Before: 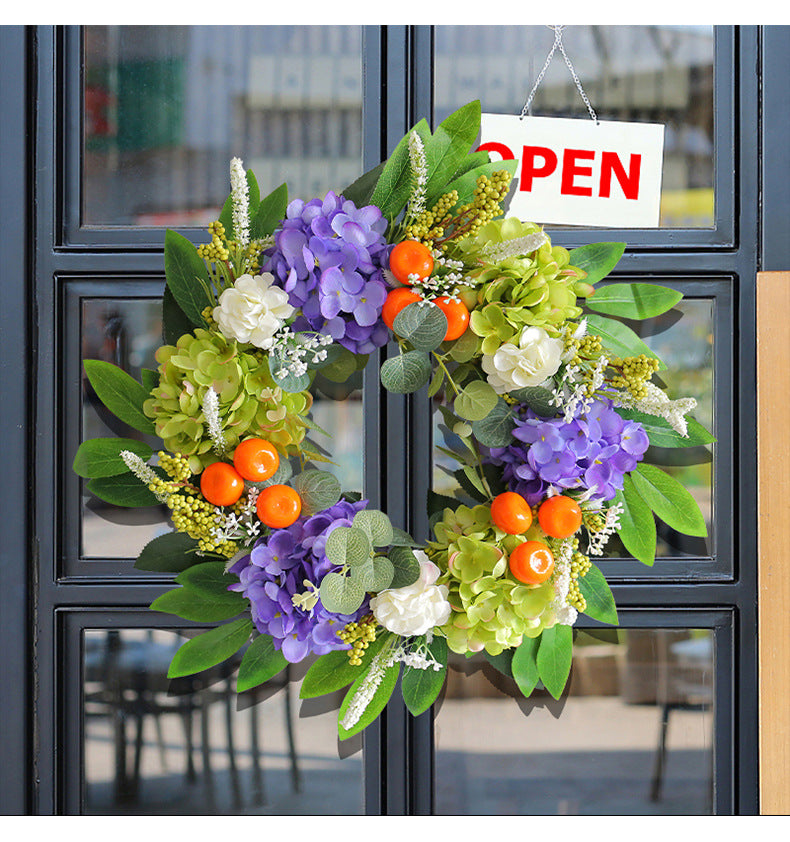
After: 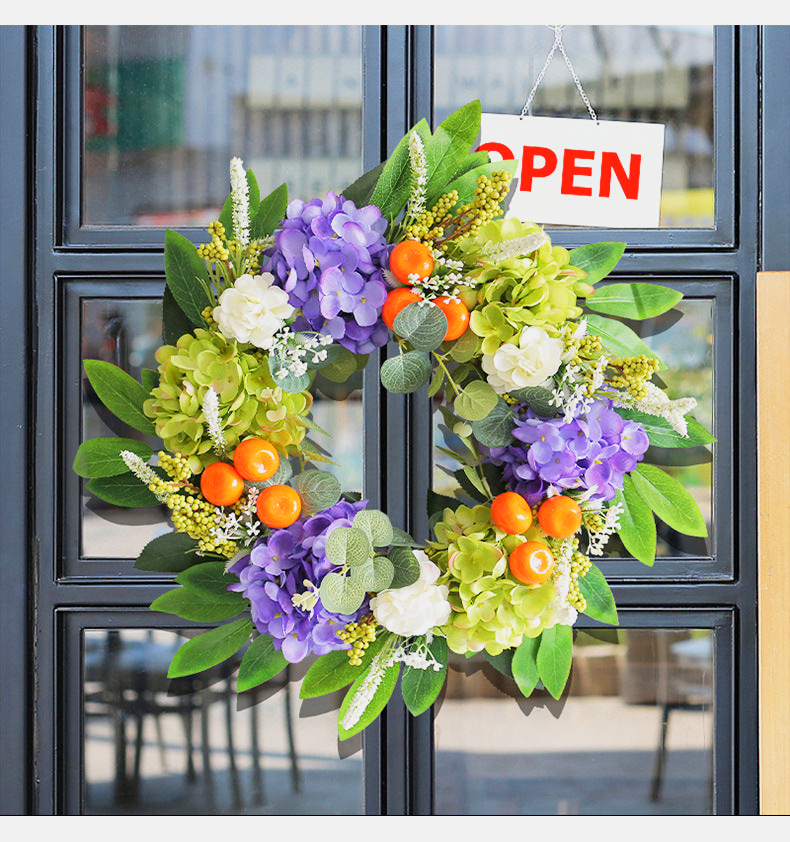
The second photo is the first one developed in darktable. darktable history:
base curve: curves: ch0 [(0, 0) (0.088, 0.125) (0.176, 0.251) (0.354, 0.501) (0.613, 0.749) (1, 0.877)], preserve colors none
white balance: emerald 1
